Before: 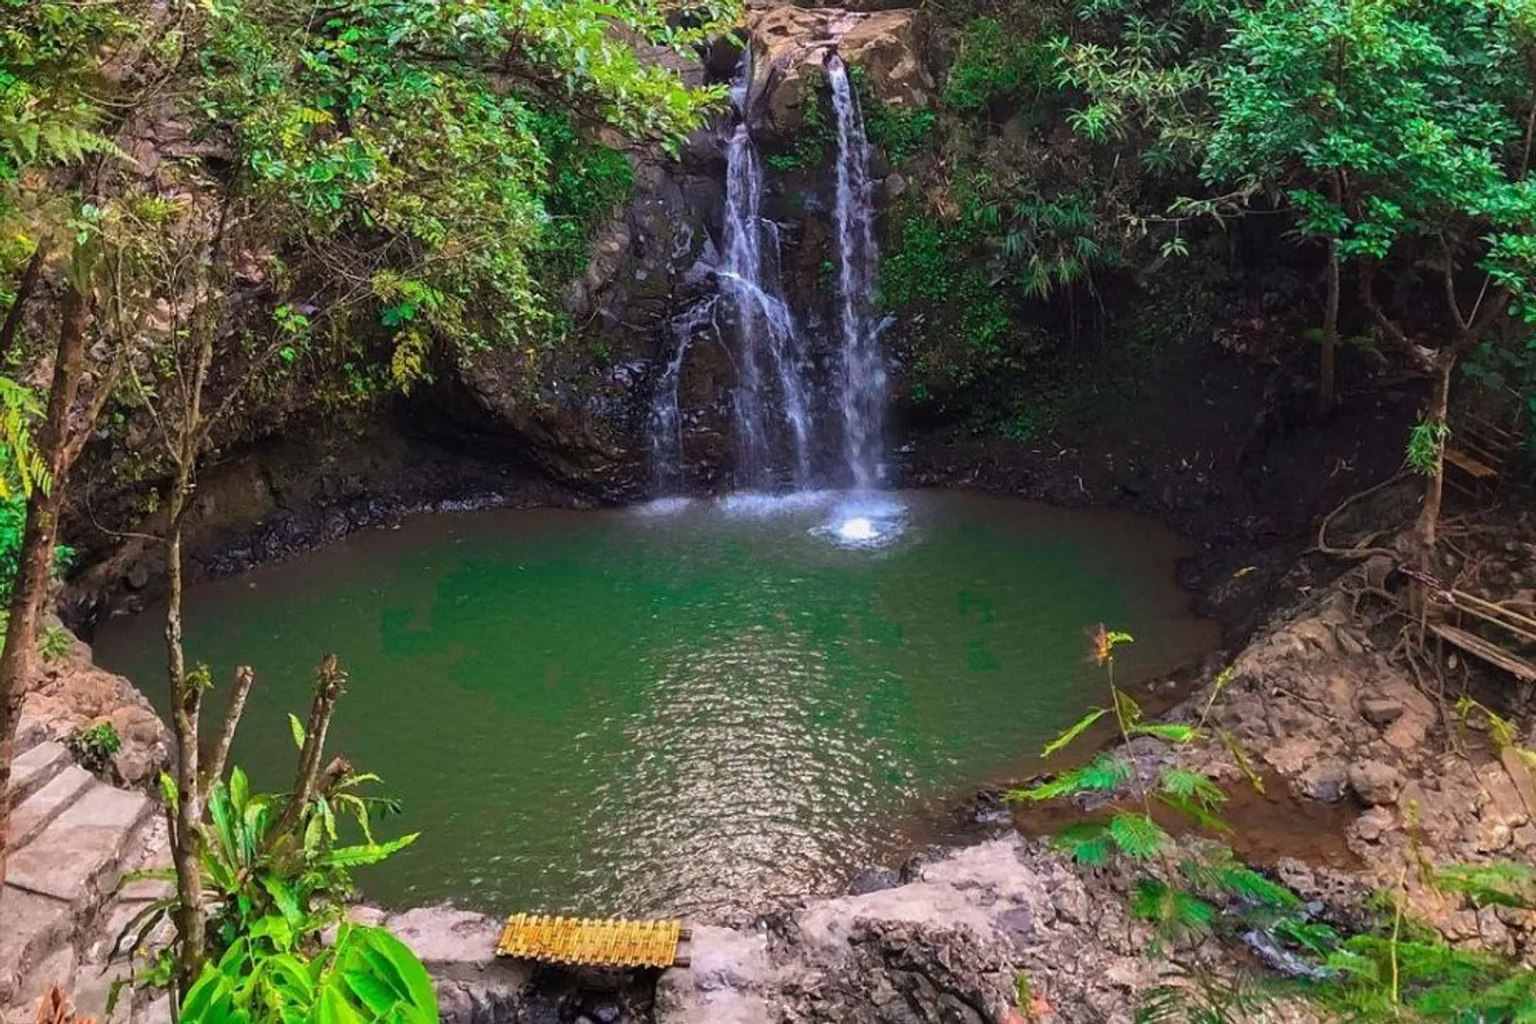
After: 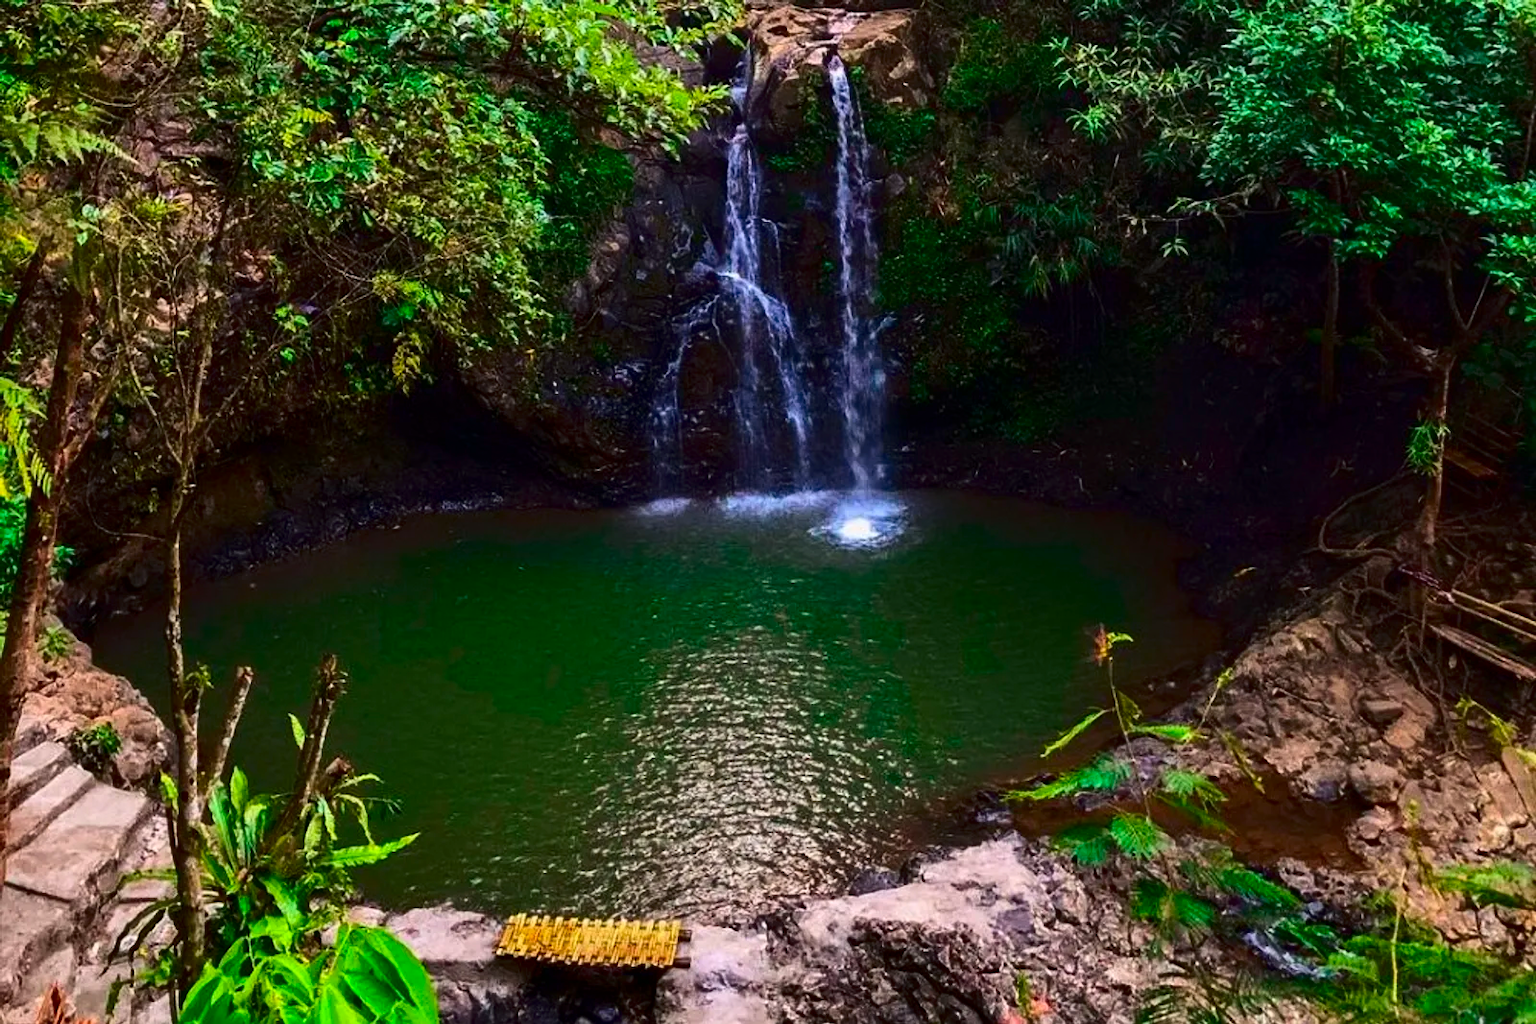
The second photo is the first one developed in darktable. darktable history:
contrast brightness saturation: contrast 0.222, brightness -0.192, saturation 0.236
